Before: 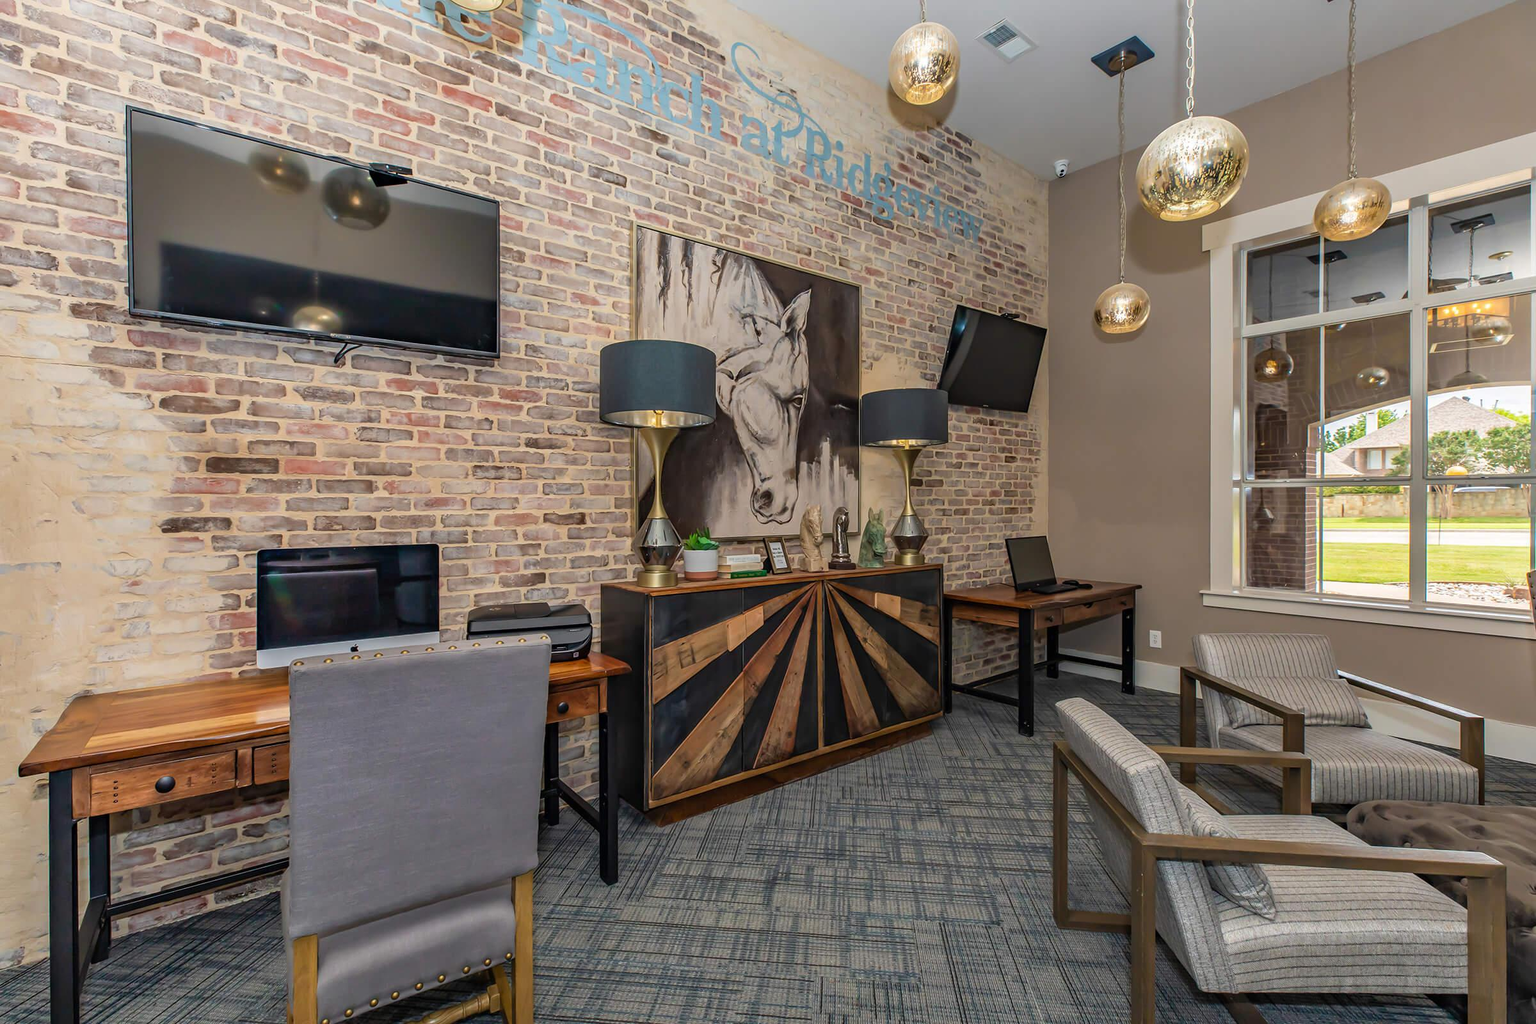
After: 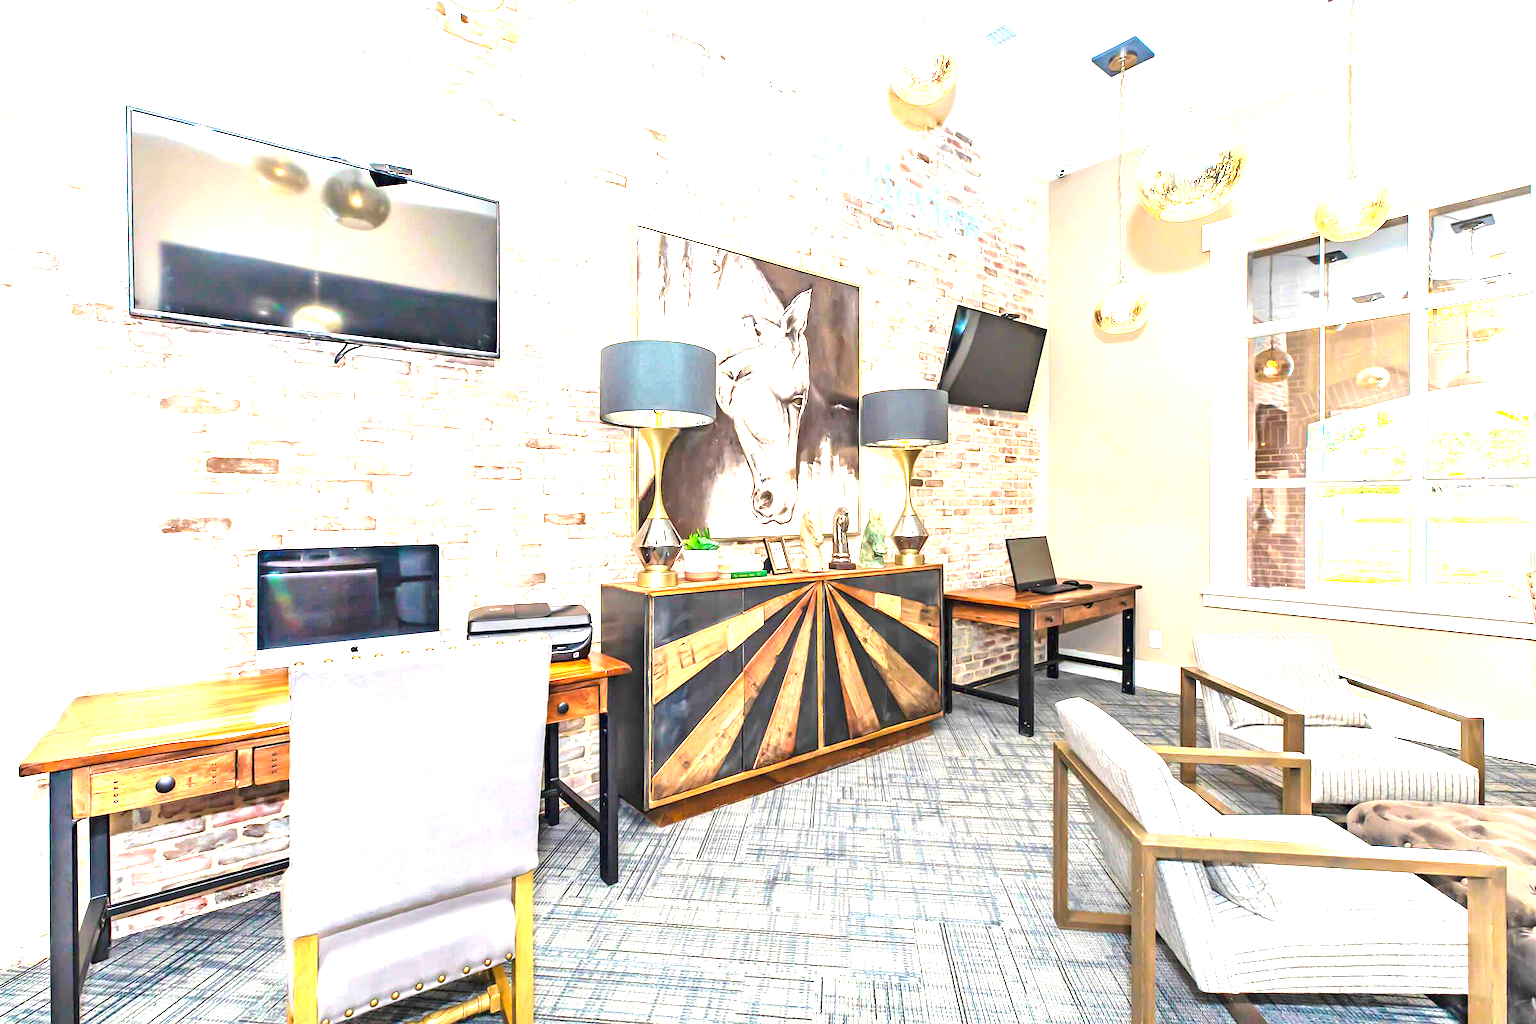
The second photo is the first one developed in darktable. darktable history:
color correction: highlights b* 0.006, saturation 1.11
exposure: exposure 2.94 EV, compensate highlight preservation false
